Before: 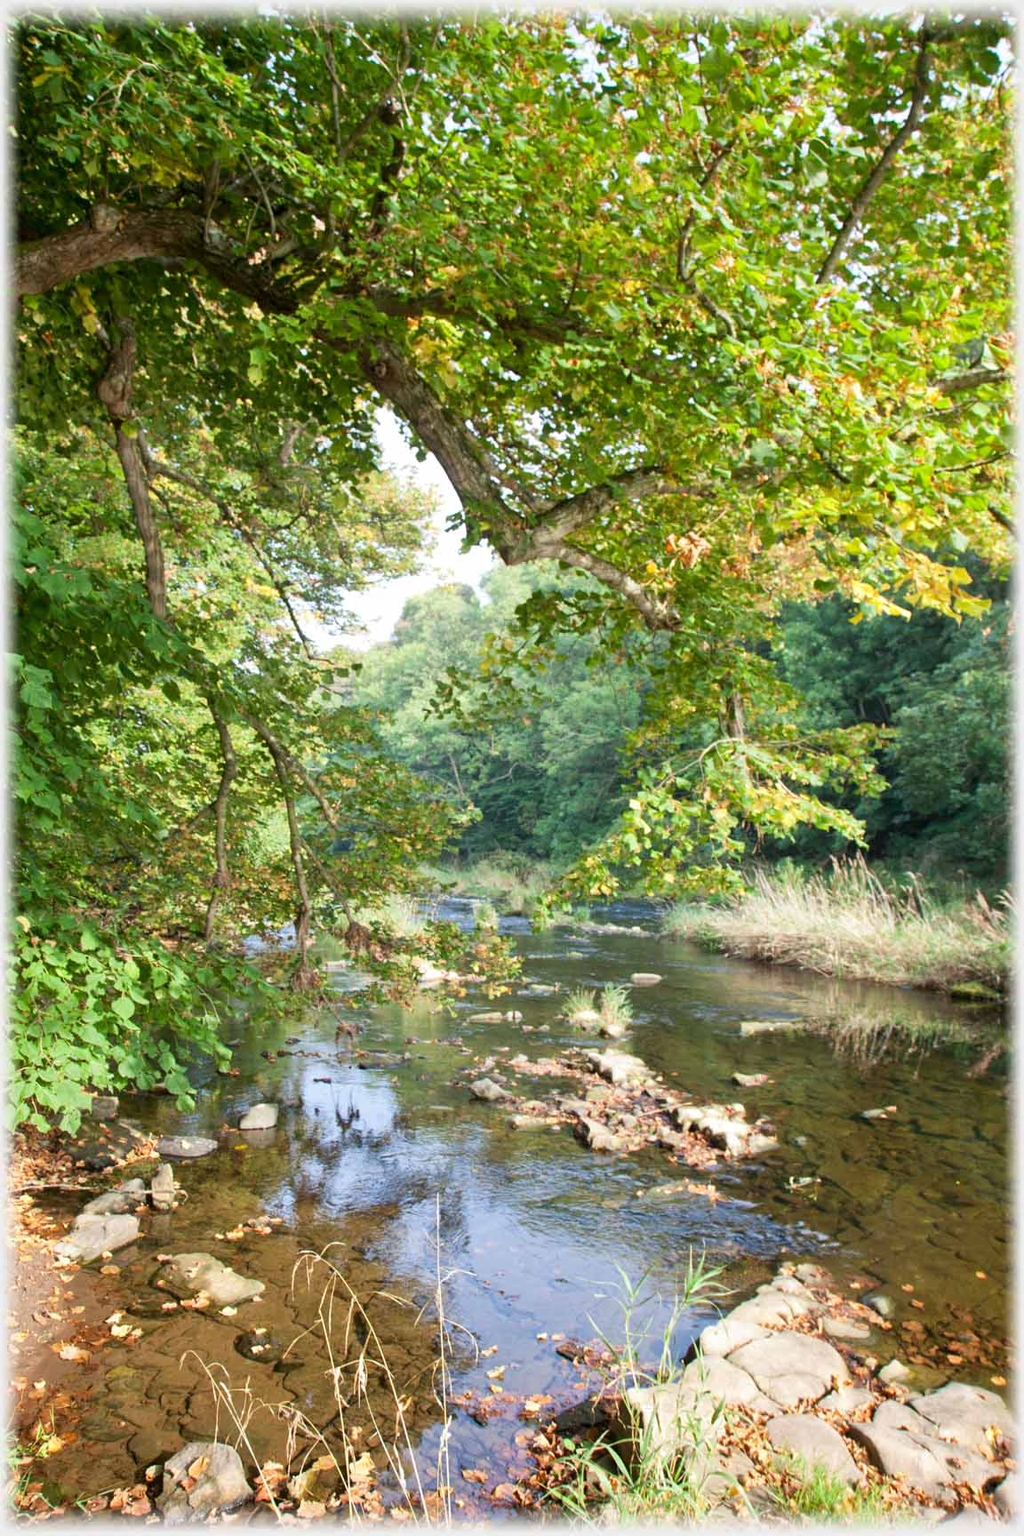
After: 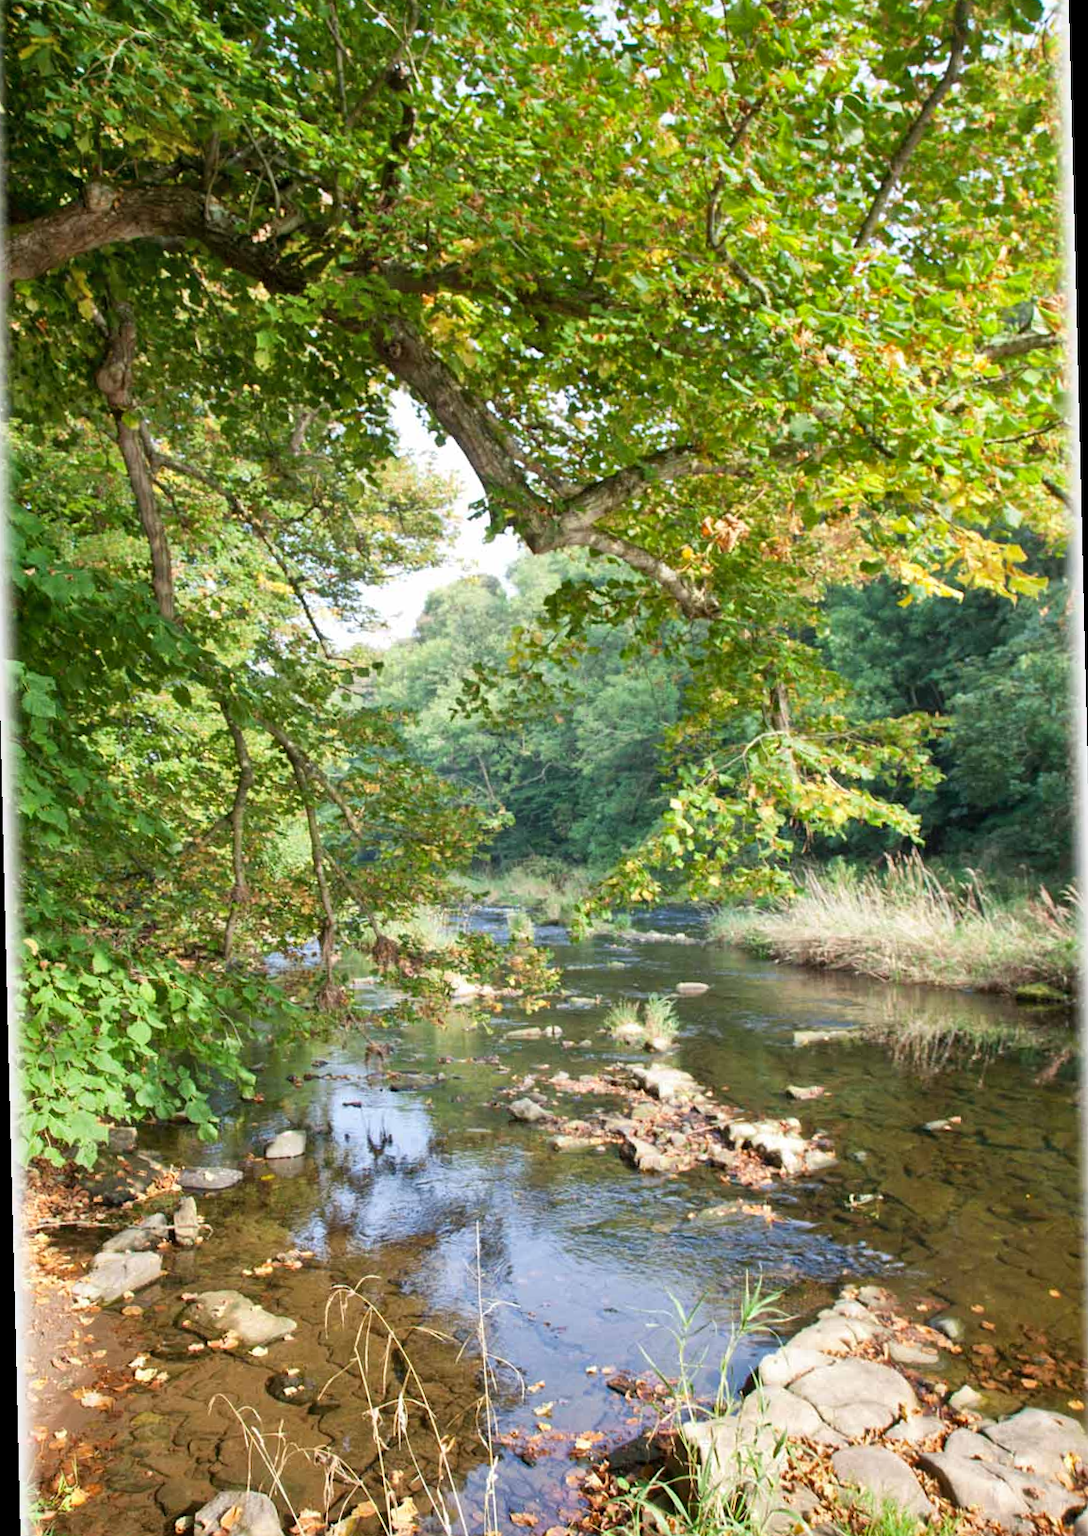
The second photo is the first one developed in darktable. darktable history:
shadows and highlights: soften with gaussian
rotate and perspective: rotation -1.42°, crop left 0.016, crop right 0.984, crop top 0.035, crop bottom 0.965
